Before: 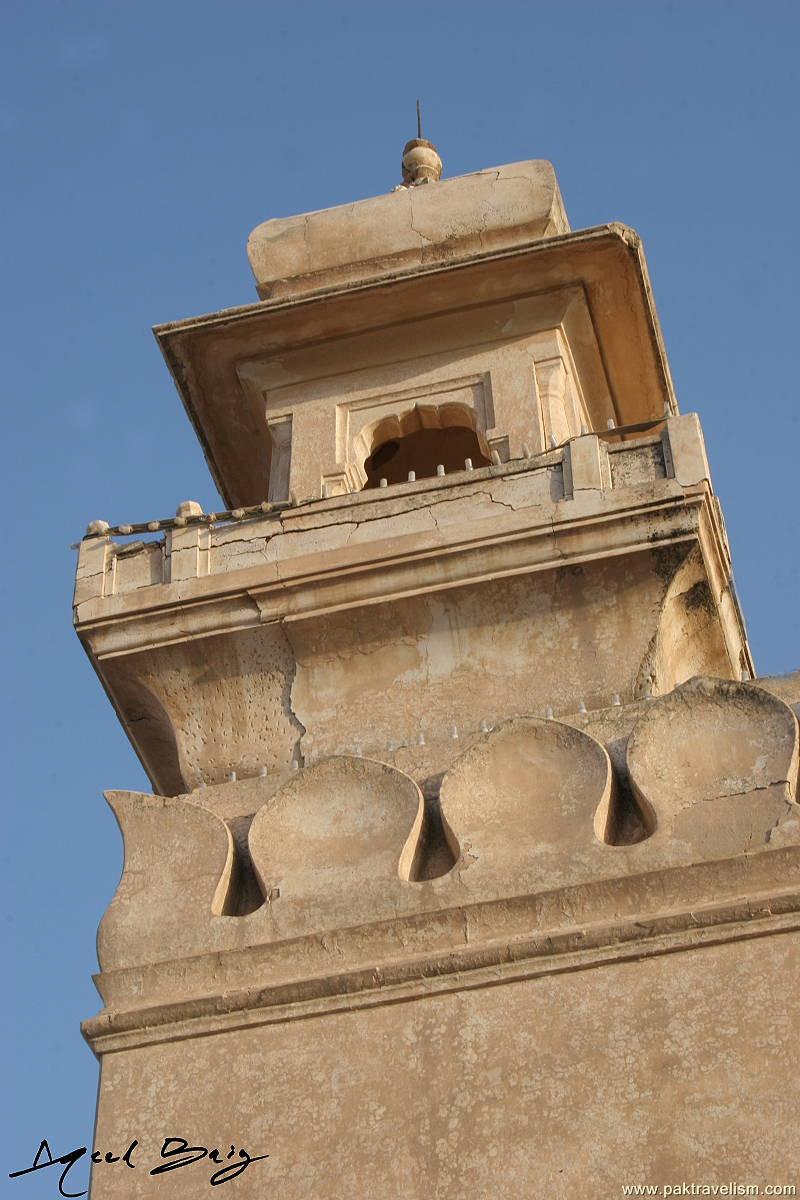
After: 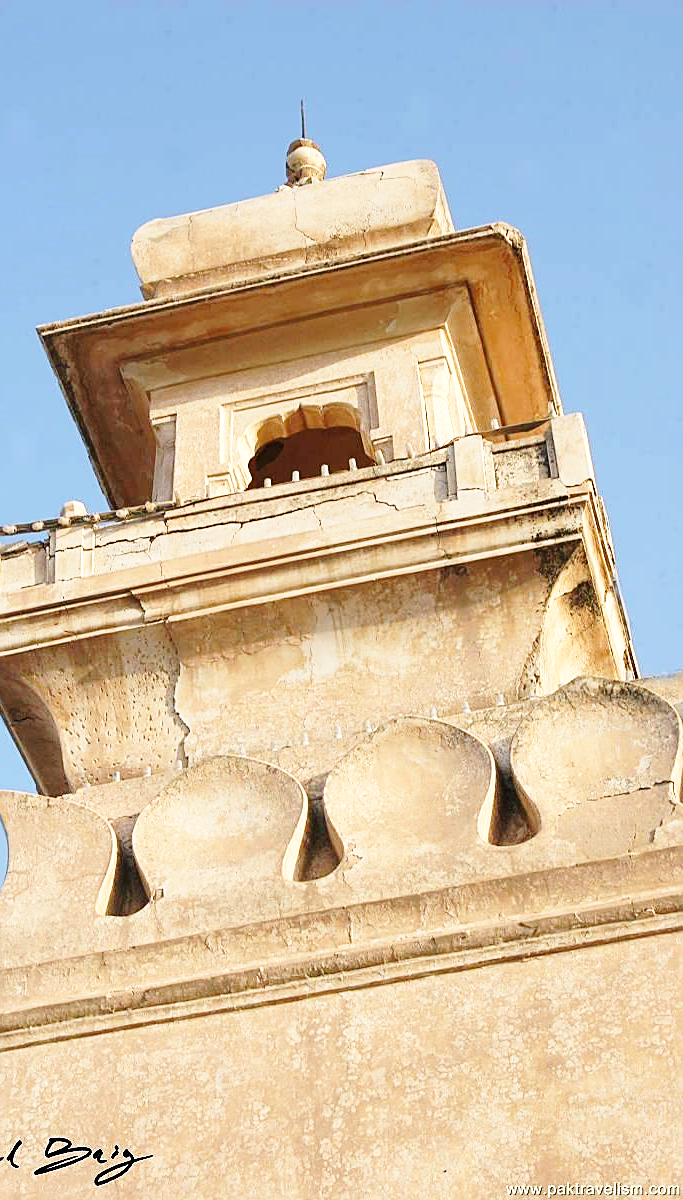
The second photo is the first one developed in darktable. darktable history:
base curve: curves: ch0 [(0, 0) (0.028, 0.03) (0.121, 0.232) (0.46, 0.748) (0.859, 0.968) (1, 1)], preserve colors none
exposure: exposure 0.485 EV, compensate highlight preservation false
sharpen: on, module defaults
crop and rotate: left 14.584%
